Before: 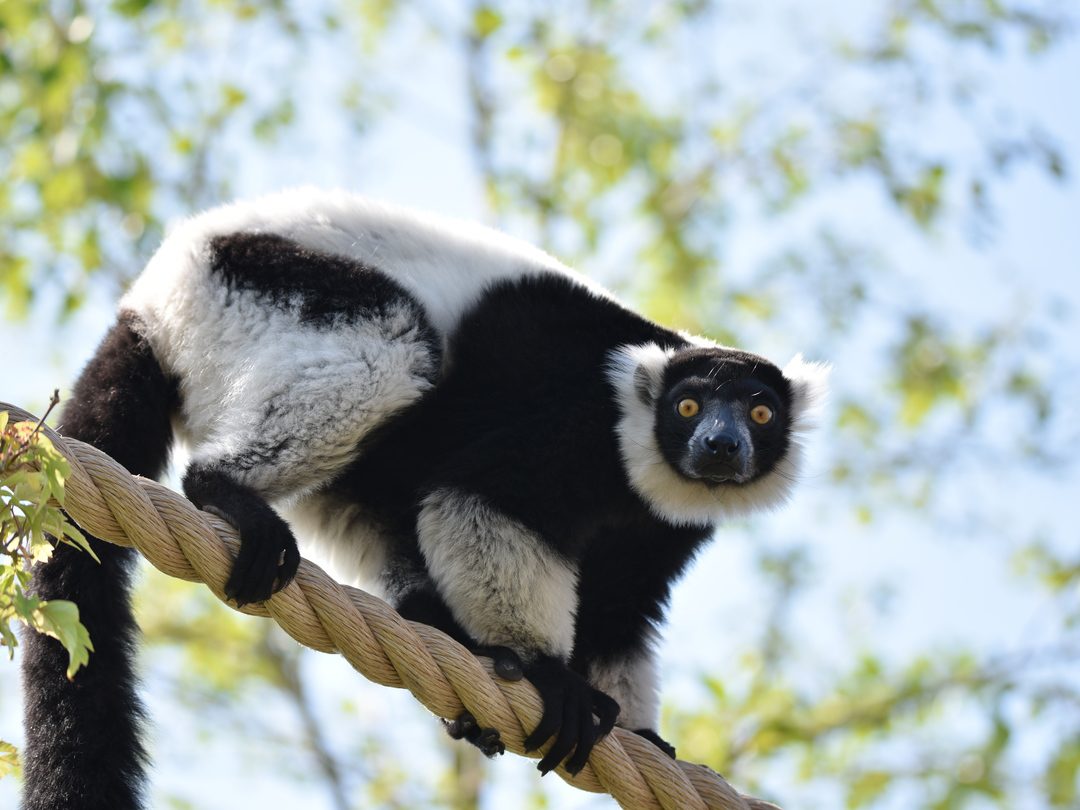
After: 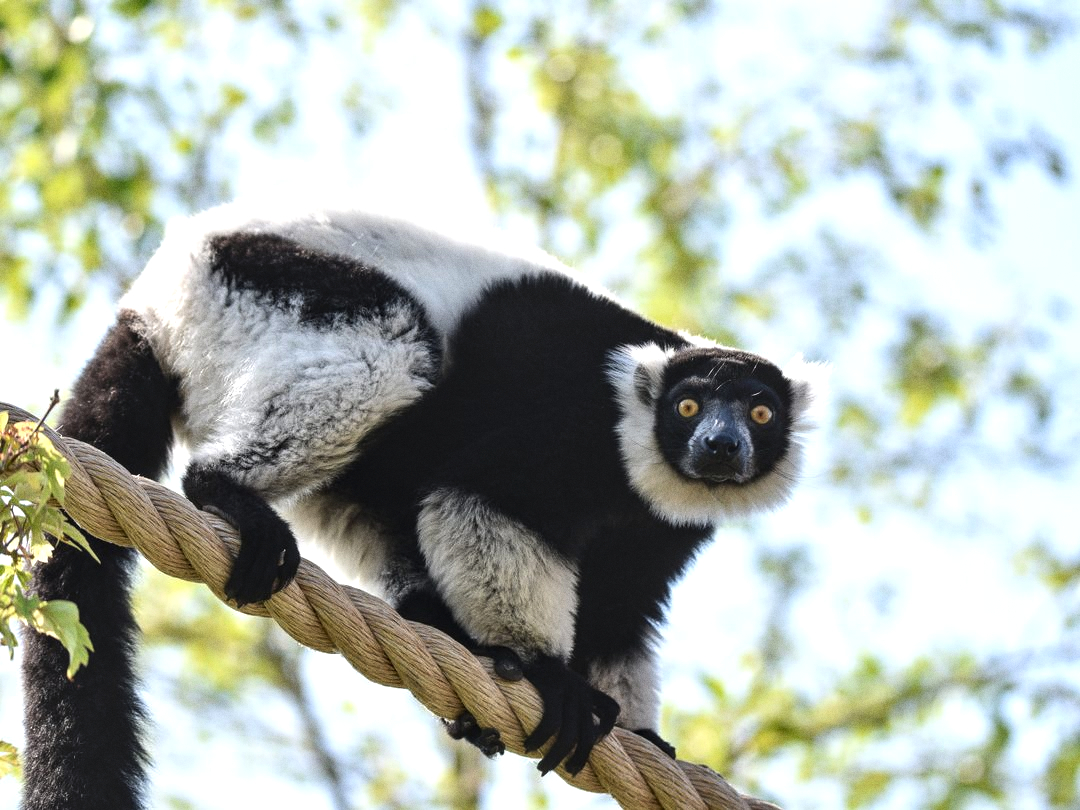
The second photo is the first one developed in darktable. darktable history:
tone equalizer: -8 EV -0.417 EV, -7 EV -0.389 EV, -6 EV -0.333 EV, -5 EV -0.222 EV, -3 EV 0.222 EV, -2 EV 0.333 EV, -1 EV 0.389 EV, +0 EV 0.417 EV, edges refinement/feathering 500, mask exposure compensation -1.57 EV, preserve details no
local contrast: on, module defaults
grain: coarseness 7.08 ISO, strength 21.67%, mid-tones bias 59.58%
